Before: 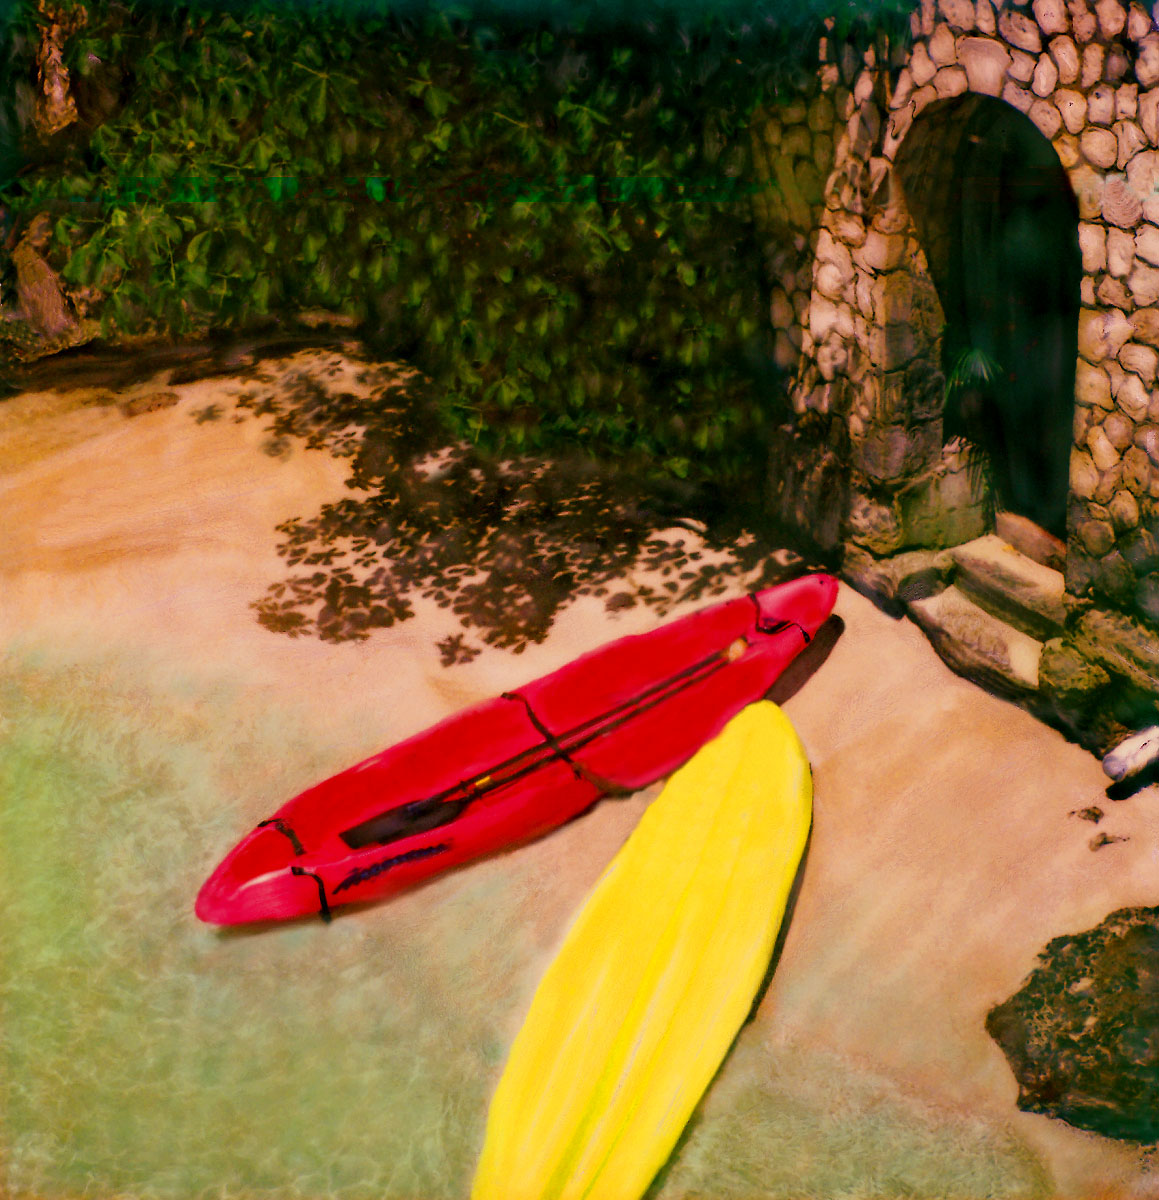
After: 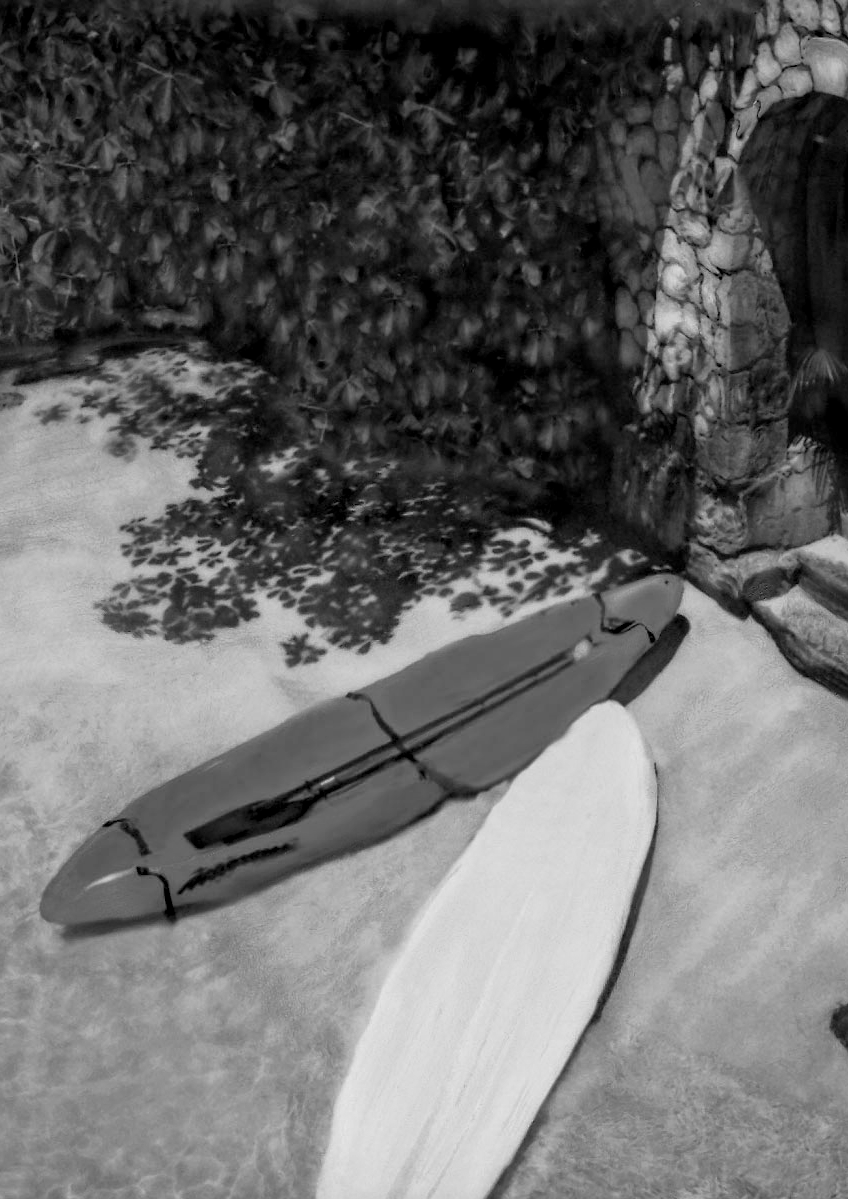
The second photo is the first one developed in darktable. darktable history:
exposure: exposure -0.041 EV, compensate highlight preservation false
monochrome: a -3.63, b -0.465
local contrast: detail 130%
crop: left 13.443%, right 13.31%
tone curve: curves: ch0 [(0, 0) (0.15, 0.17) (0.452, 0.437) (0.611, 0.588) (0.751, 0.749) (1, 1)]; ch1 [(0, 0) (0.325, 0.327) (0.412, 0.45) (0.453, 0.484) (0.5, 0.501) (0.541, 0.55) (0.617, 0.612) (0.695, 0.697) (1, 1)]; ch2 [(0, 0) (0.386, 0.397) (0.452, 0.459) (0.505, 0.498) (0.524, 0.547) (0.574, 0.566) (0.633, 0.641) (1, 1)], color space Lab, independent channels, preserve colors none
